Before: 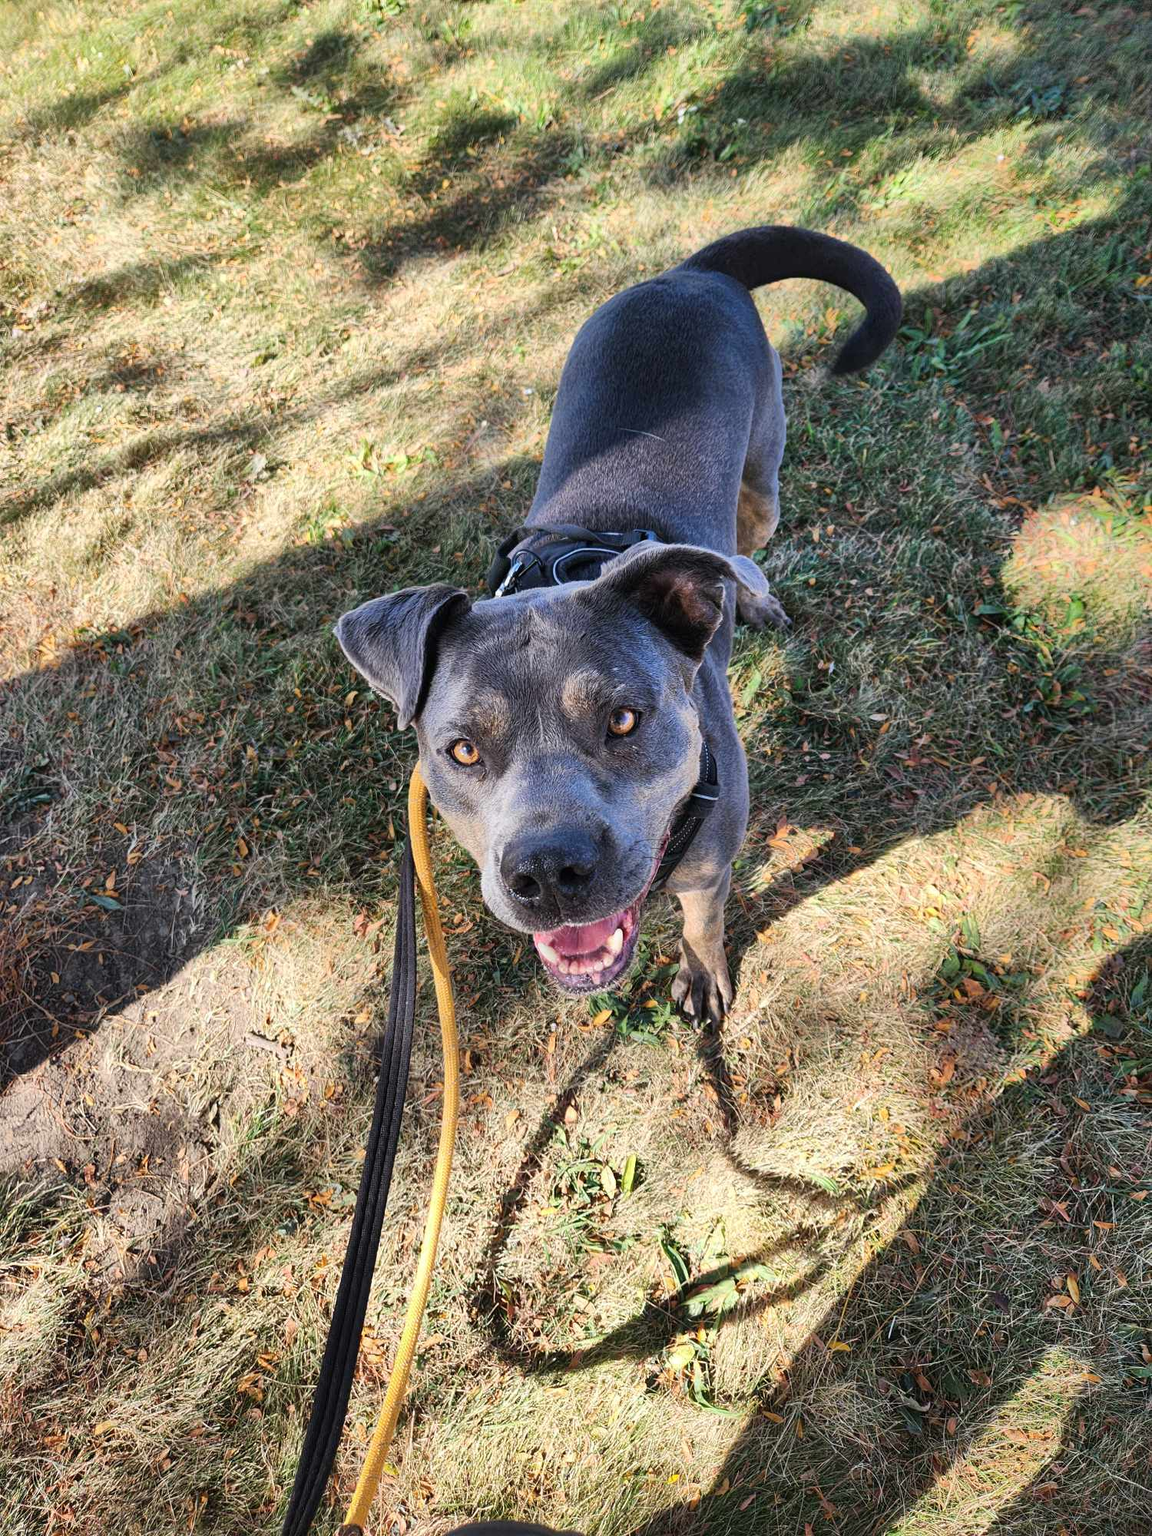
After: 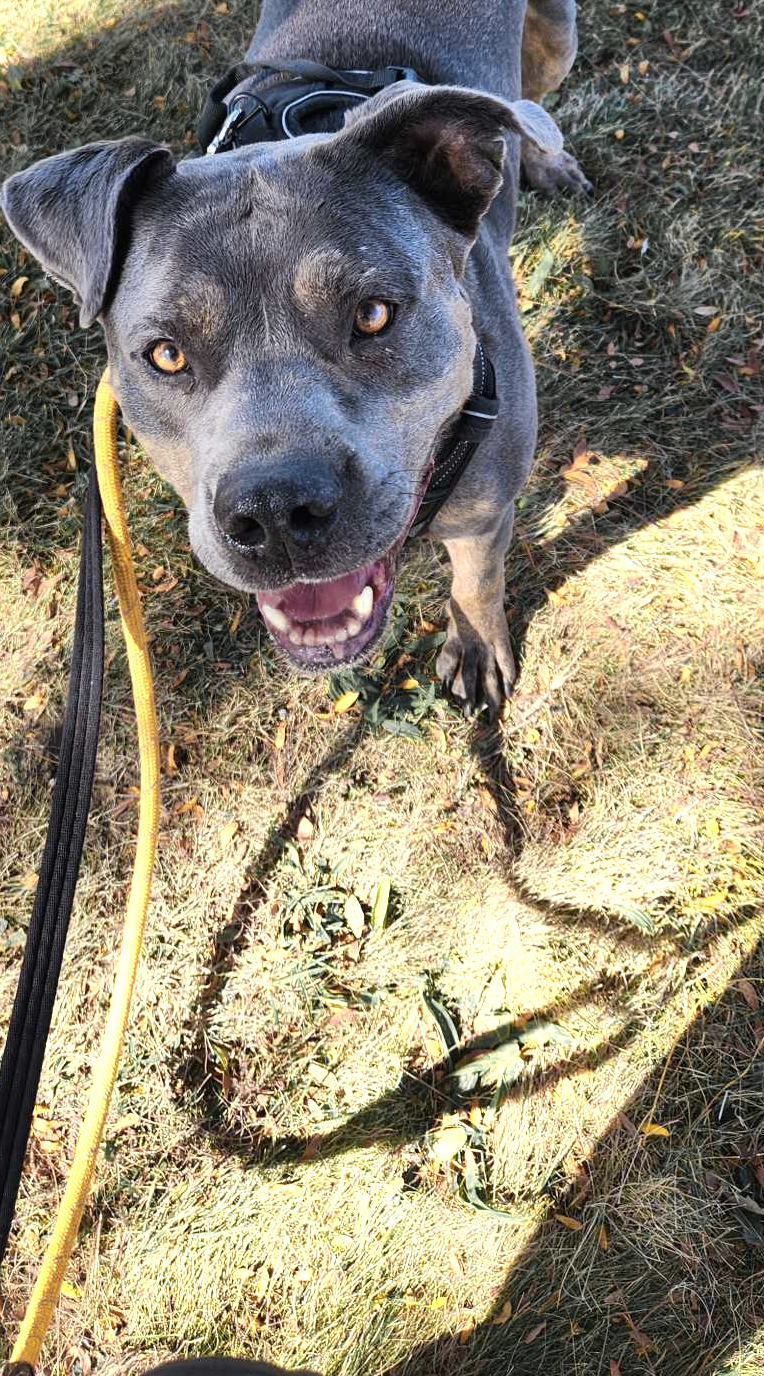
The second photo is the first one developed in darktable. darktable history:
color zones: curves: ch0 [(0.004, 0.306) (0.107, 0.448) (0.252, 0.656) (0.41, 0.398) (0.595, 0.515) (0.768, 0.628)]; ch1 [(0.07, 0.323) (0.151, 0.452) (0.252, 0.608) (0.346, 0.221) (0.463, 0.189) (0.61, 0.368) (0.735, 0.395) (0.921, 0.412)]; ch2 [(0, 0.476) (0.132, 0.512) (0.243, 0.512) (0.397, 0.48) (0.522, 0.376) (0.634, 0.536) (0.761, 0.46)]
crop and rotate: left 29.237%, top 31.152%, right 19.807%
